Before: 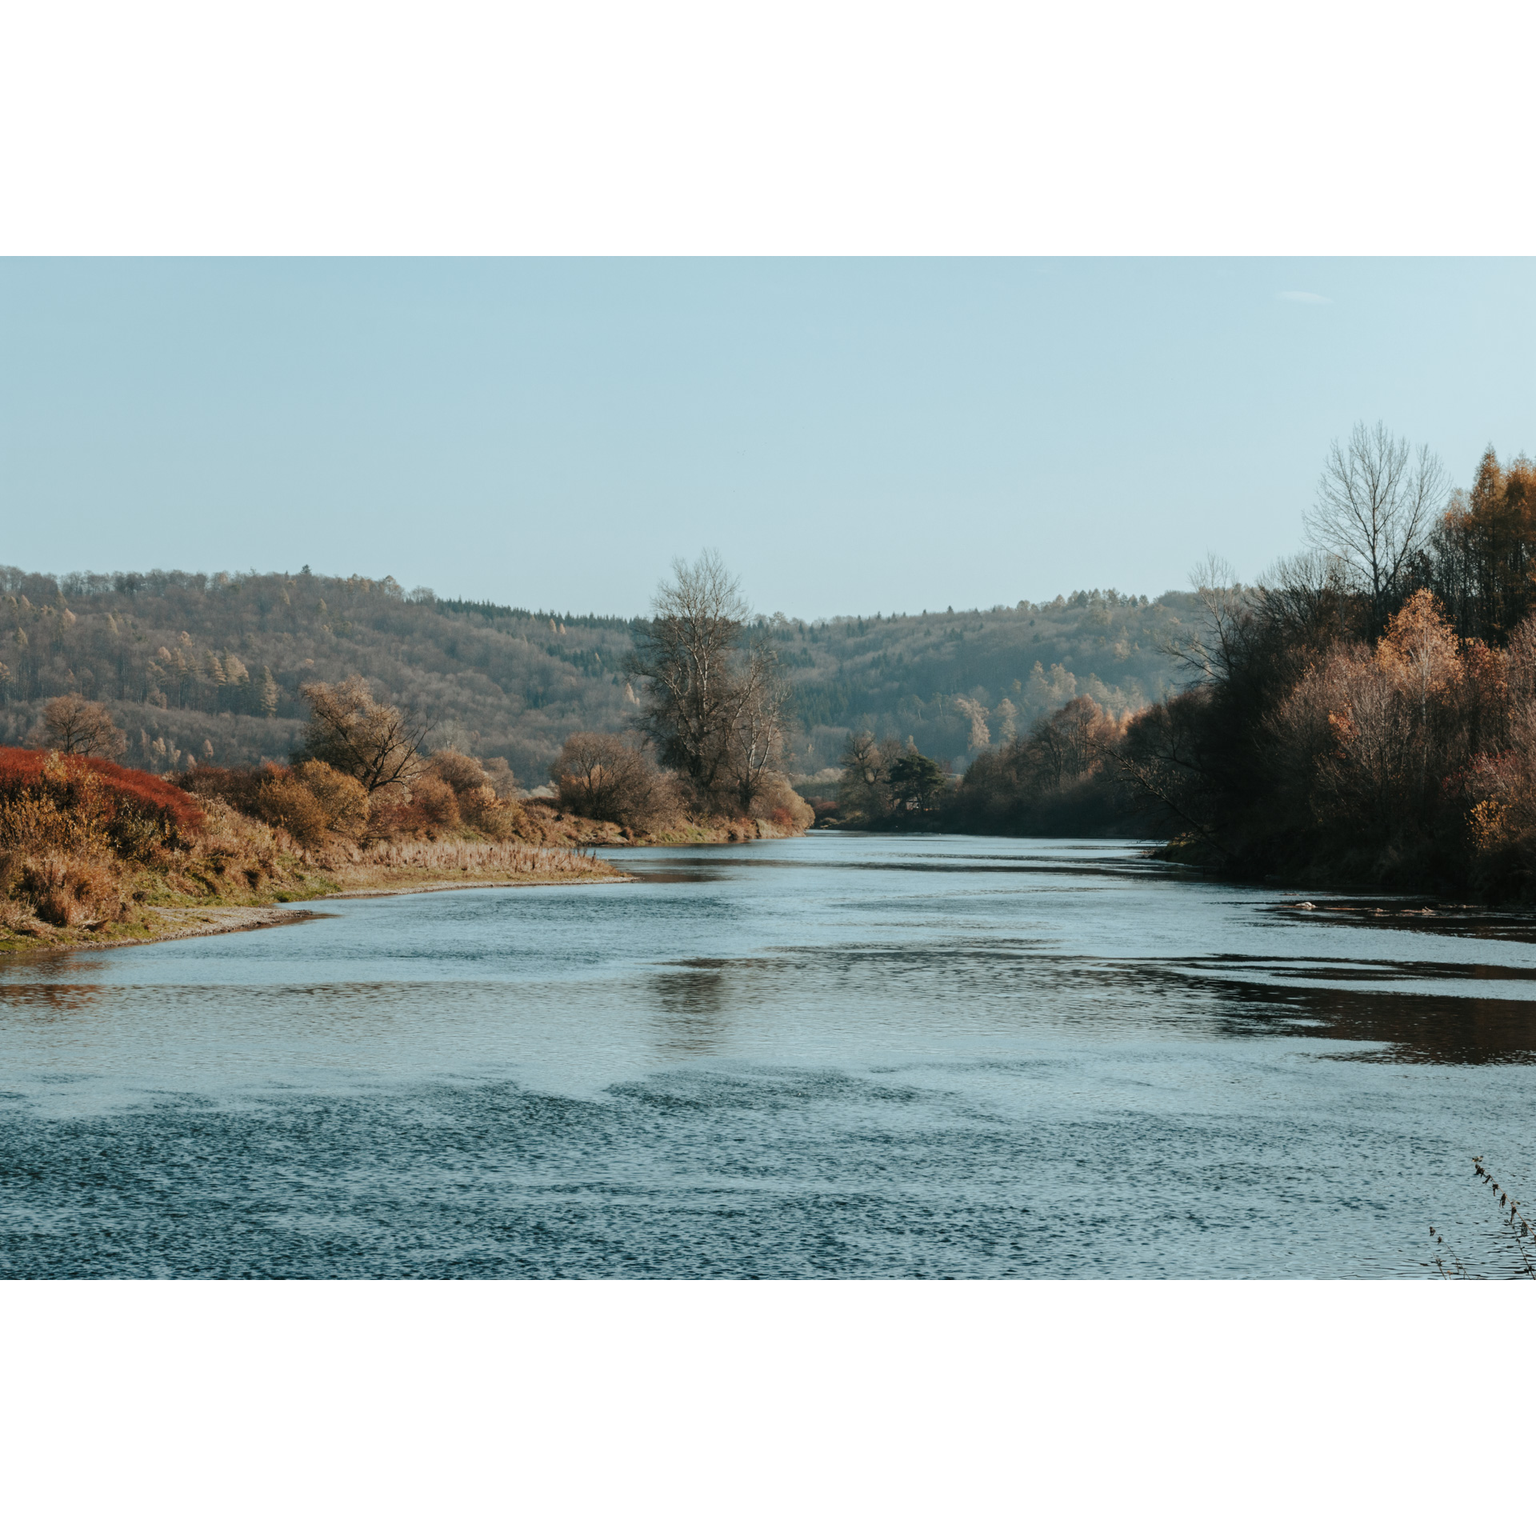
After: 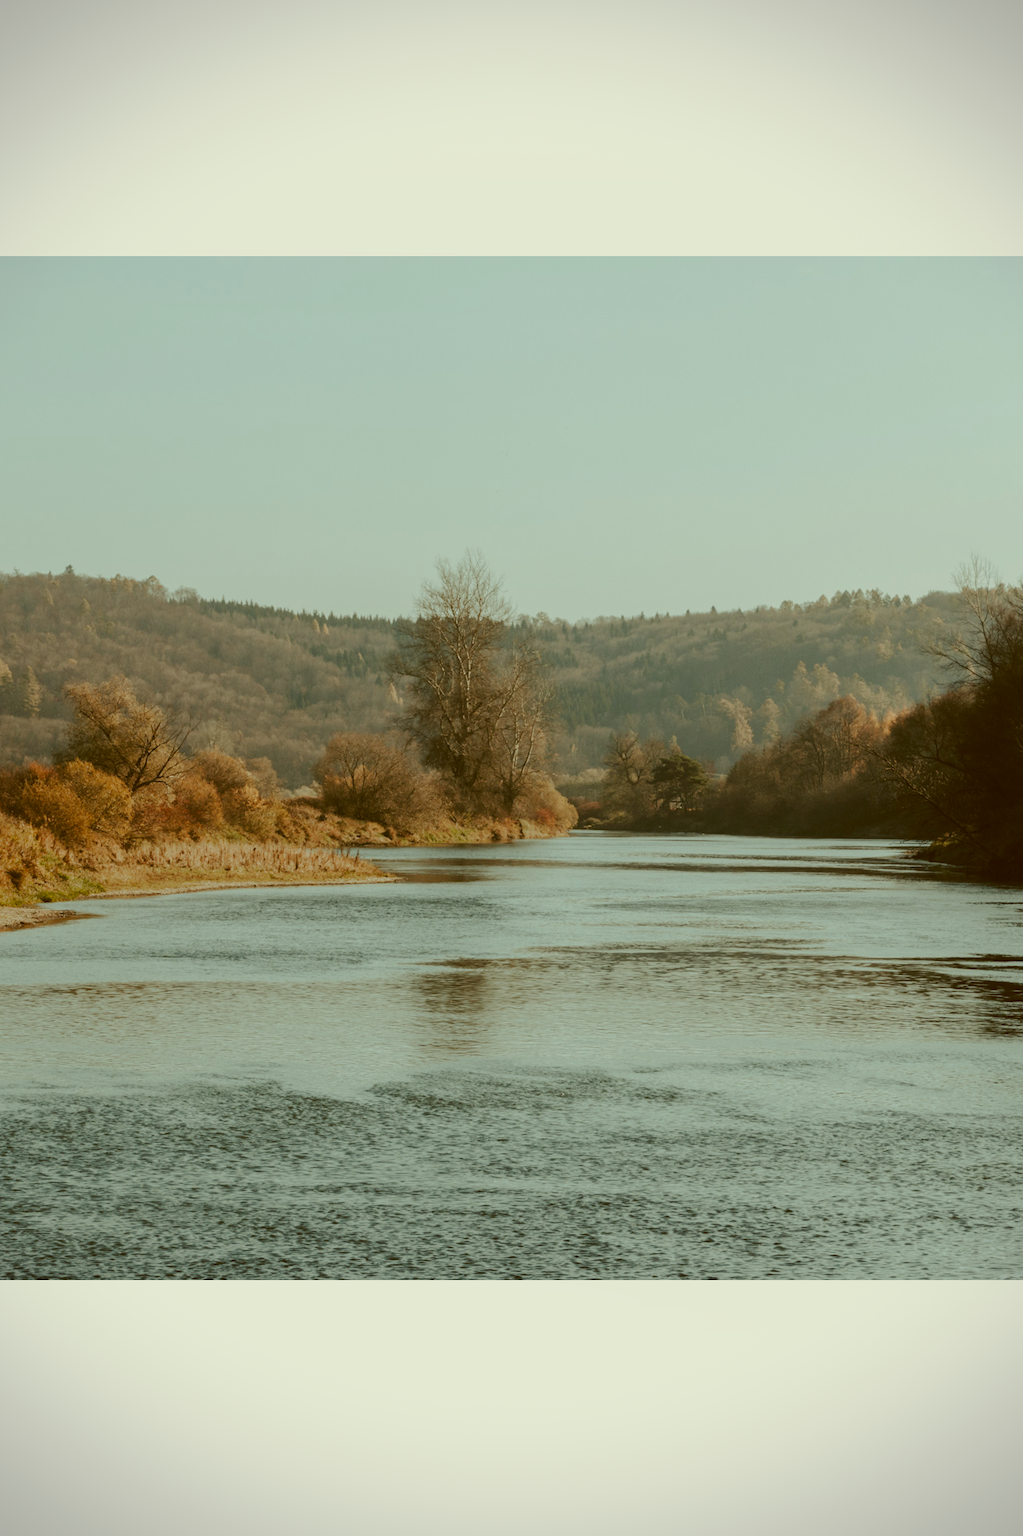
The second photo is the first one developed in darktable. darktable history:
contrast equalizer: octaves 7, y [[0.6 ×6], [0.55 ×6], [0 ×6], [0 ×6], [0 ×6]], mix -0.2
color correction: highlights a* -5.94, highlights b* 9.48, shadows a* 10.12, shadows b* 23.94
vignetting: dithering 8-bit output, unbound false
color balance rgb: perceptual saturation grading › global saturation -0.31%, global vibrance -8%, contrast -13%, saturation formula JzAzBz (2021)
crop: left 15.419%, right 17.914%
